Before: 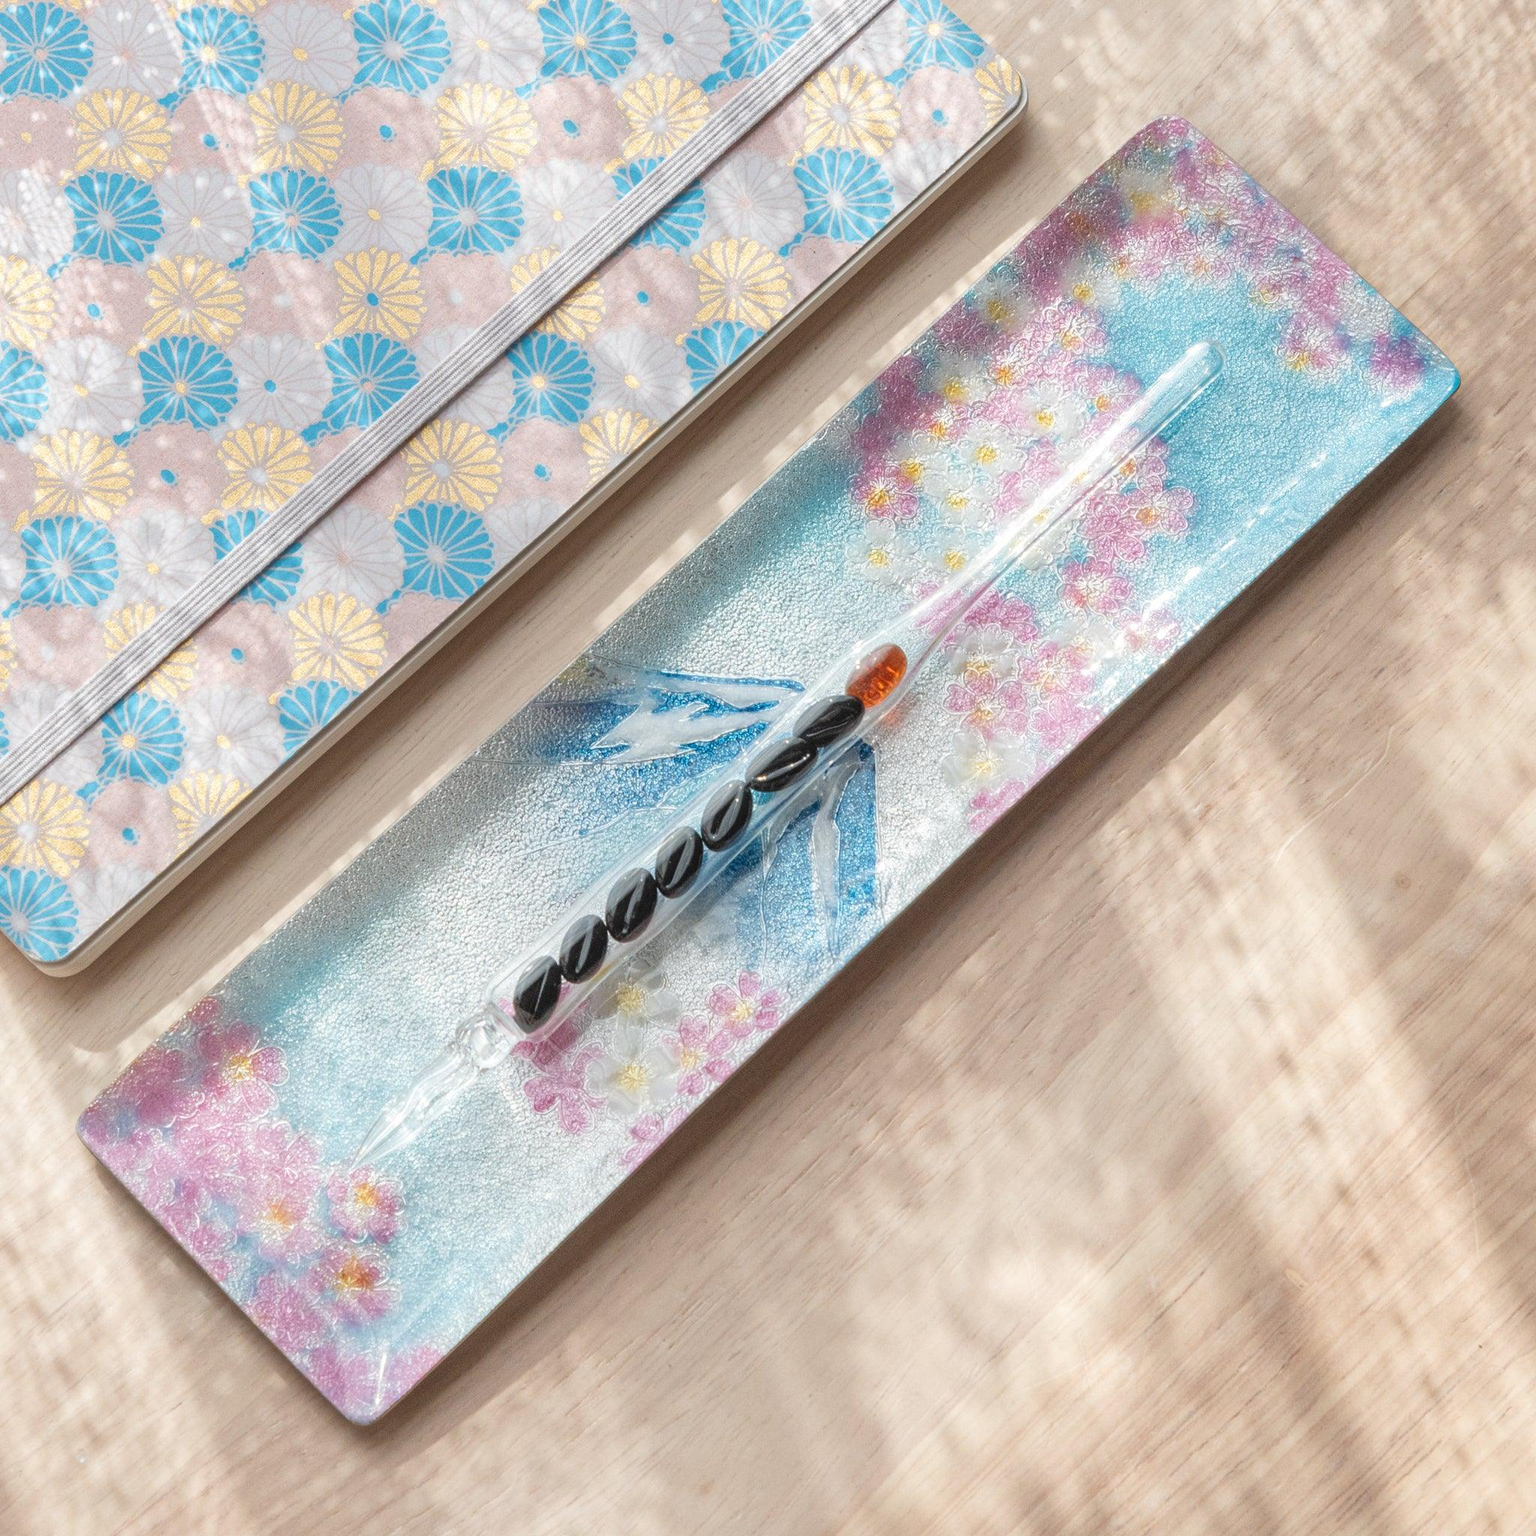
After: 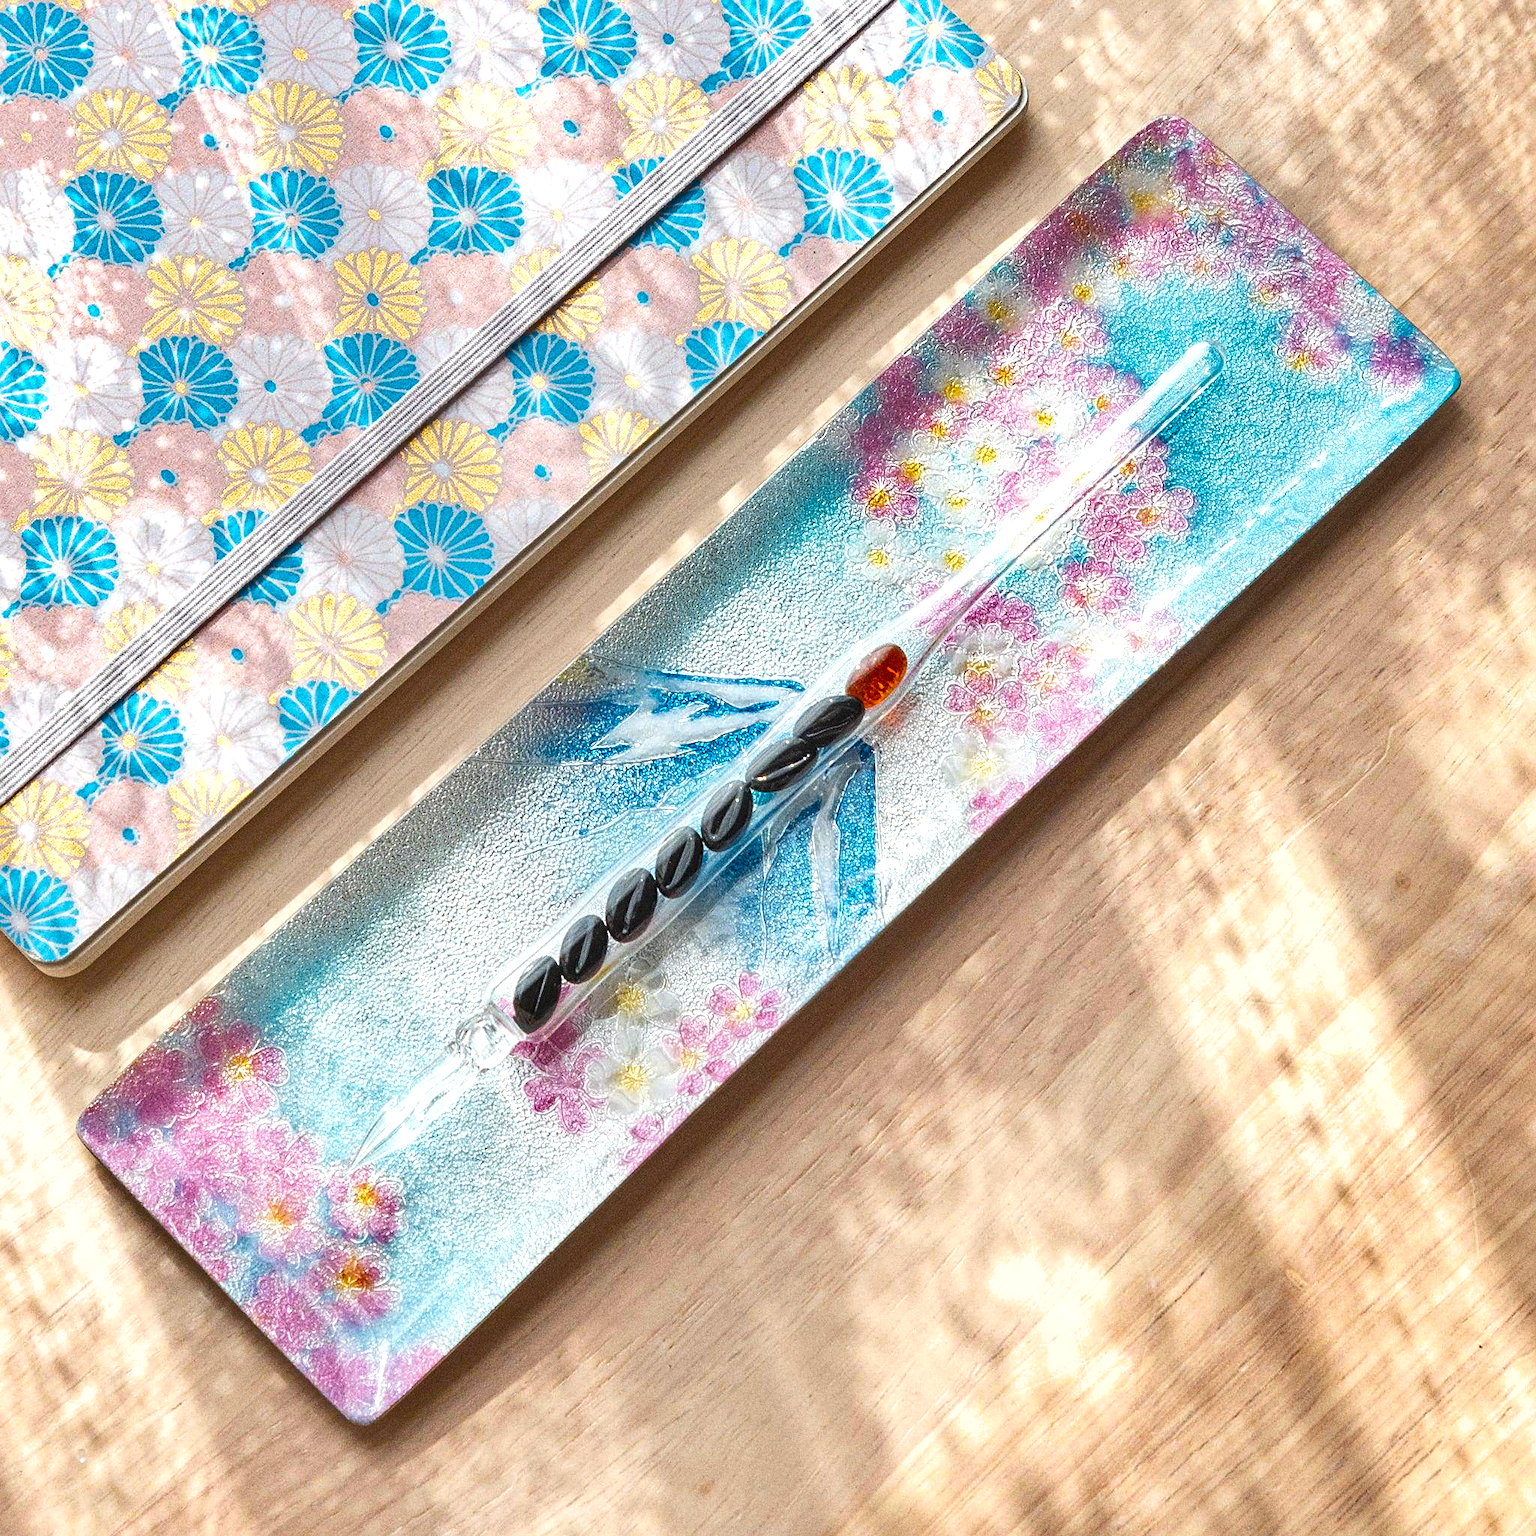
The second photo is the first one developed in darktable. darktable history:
color balance rgb: perceptual saturation grading › global saturation 36%, perceptual brilliance grading › global brilliance 10%, global vibrance 20%
grain: coarseness 0.09 ISO, strength 40%
shadows and highlights: shadows 22.7, highlights -48.71, soften with gaussian
sharpen: on, module defaults
